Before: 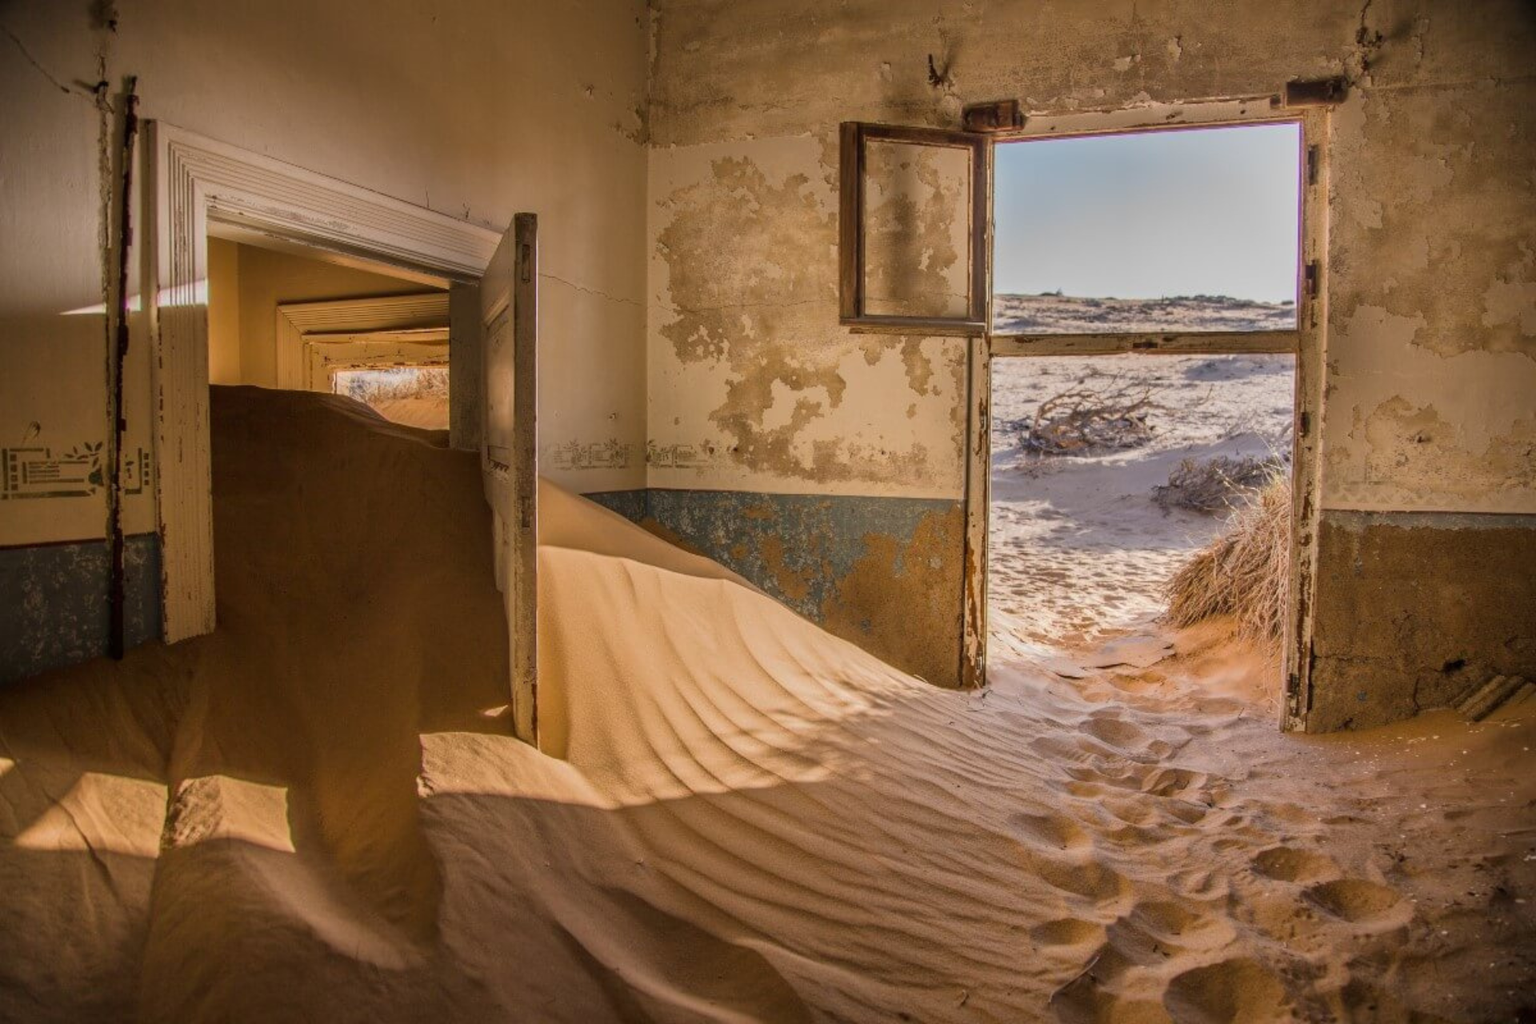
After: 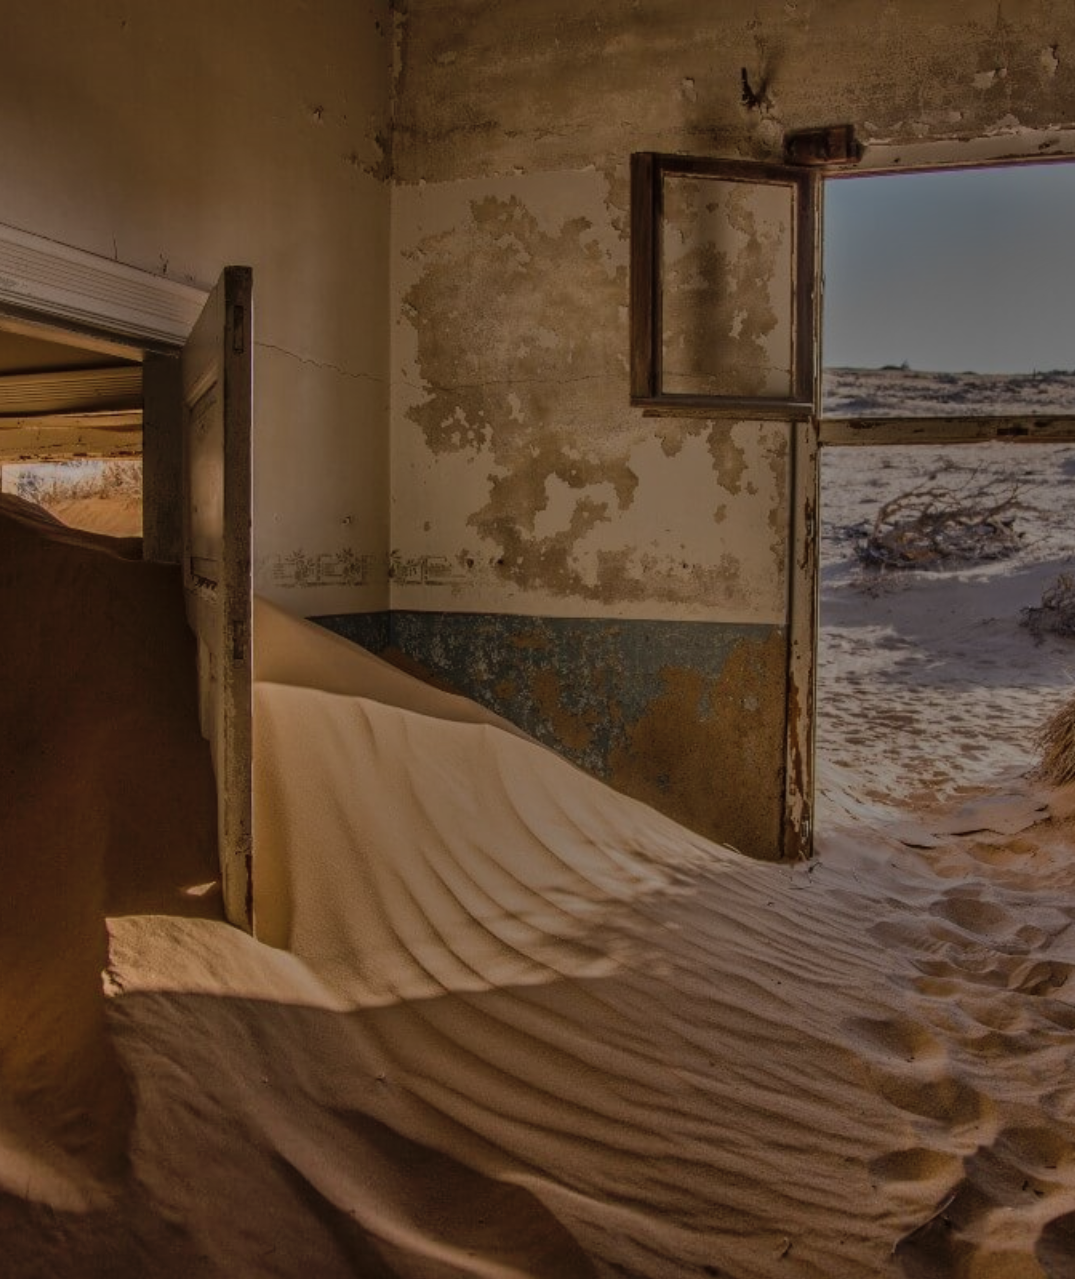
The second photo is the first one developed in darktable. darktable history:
crop: left 21.836%, right 22.148%, bottom 0.012%
exposure: exposure -2.368 EV, compensate highlight preservation false
shadows and highlights: shadows 59.34, soften with gaussian
